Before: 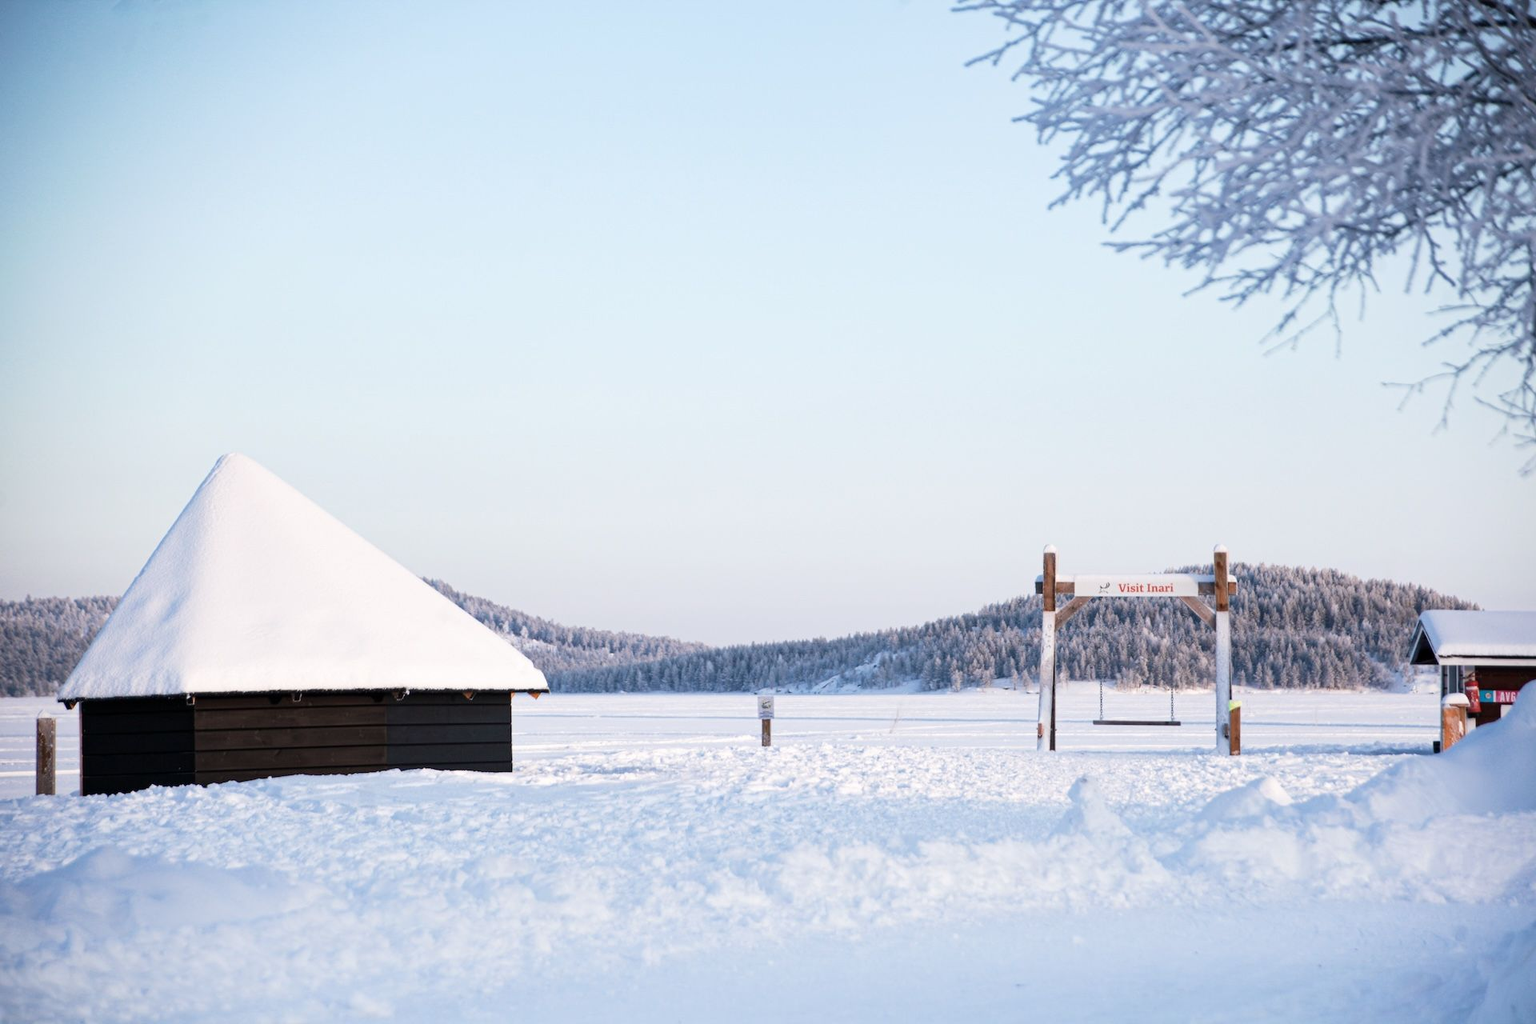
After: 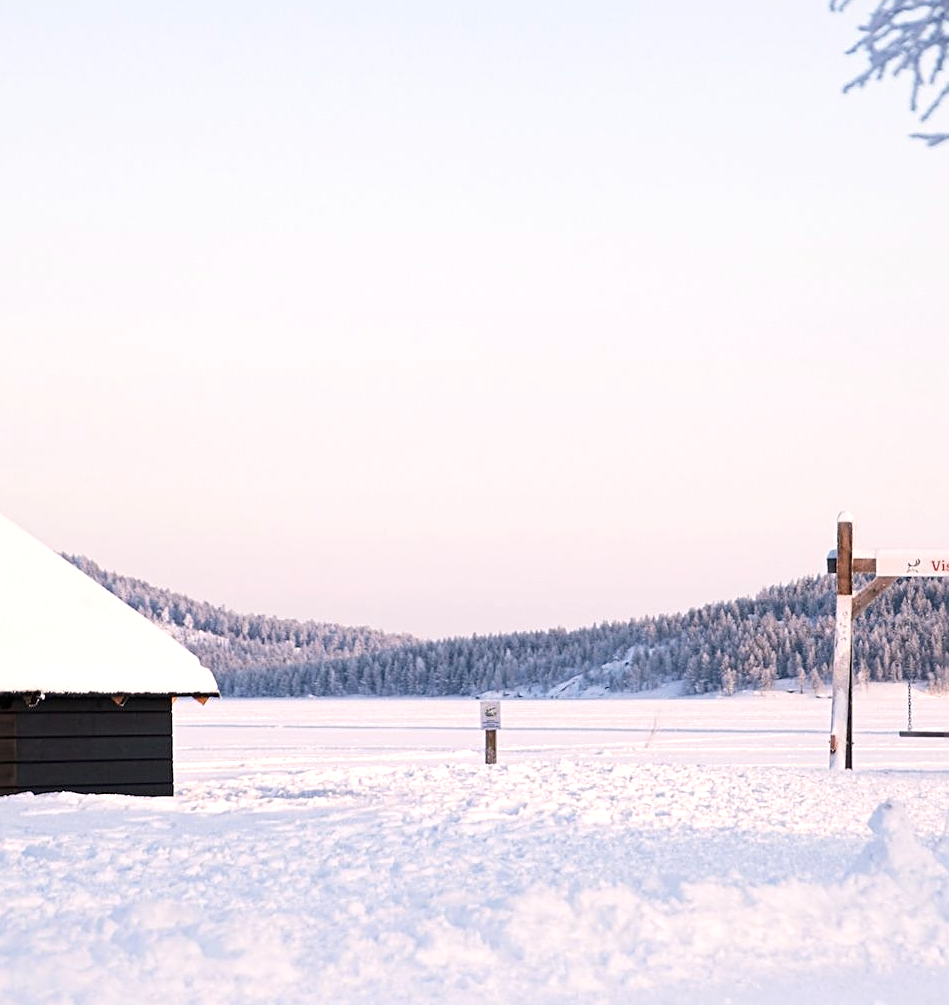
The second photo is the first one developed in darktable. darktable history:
sharpen: on, module defaults
crop and rotate: angle 0.02°, left 24.353%, top 13.219%, right 26.156%, bottom 8.224%
exposure: exposure 0.197 EV, compensate highlight preservation false
color correction: highlights a* 5.81, highlights b* 4.84
